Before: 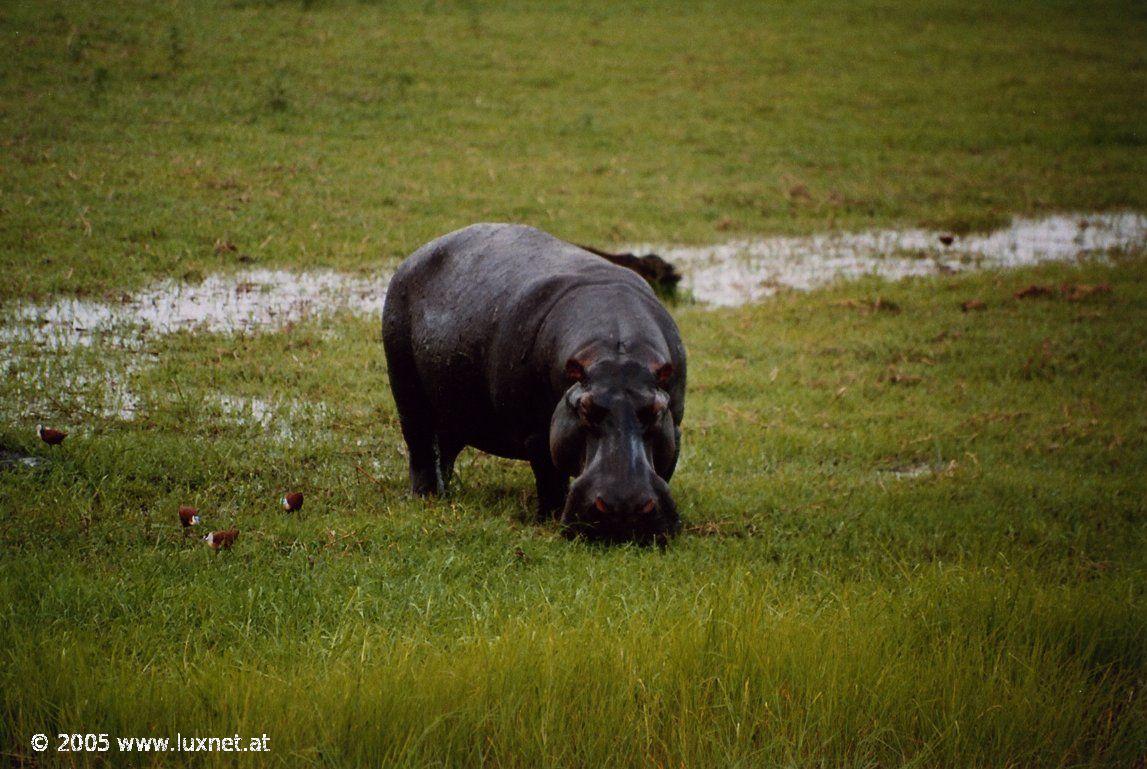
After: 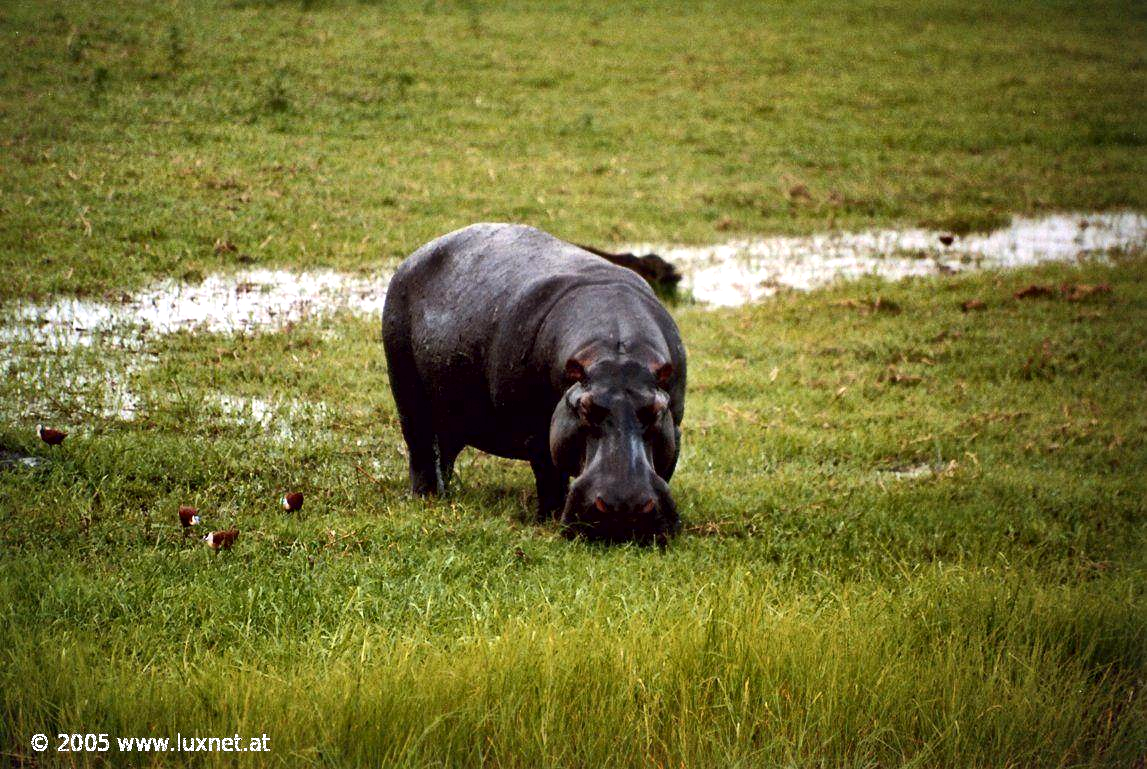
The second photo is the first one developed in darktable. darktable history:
tone equalizer: edges refinement/feathering 500, mask exposure compensation -1.57 EV, preserve details no
local contrast: mode bilateral grid, contrast 21, coarseness 51, detail 172%, midtone range 0.2
exposure: exposure 0.779 EV, compensate highlight preservation false
